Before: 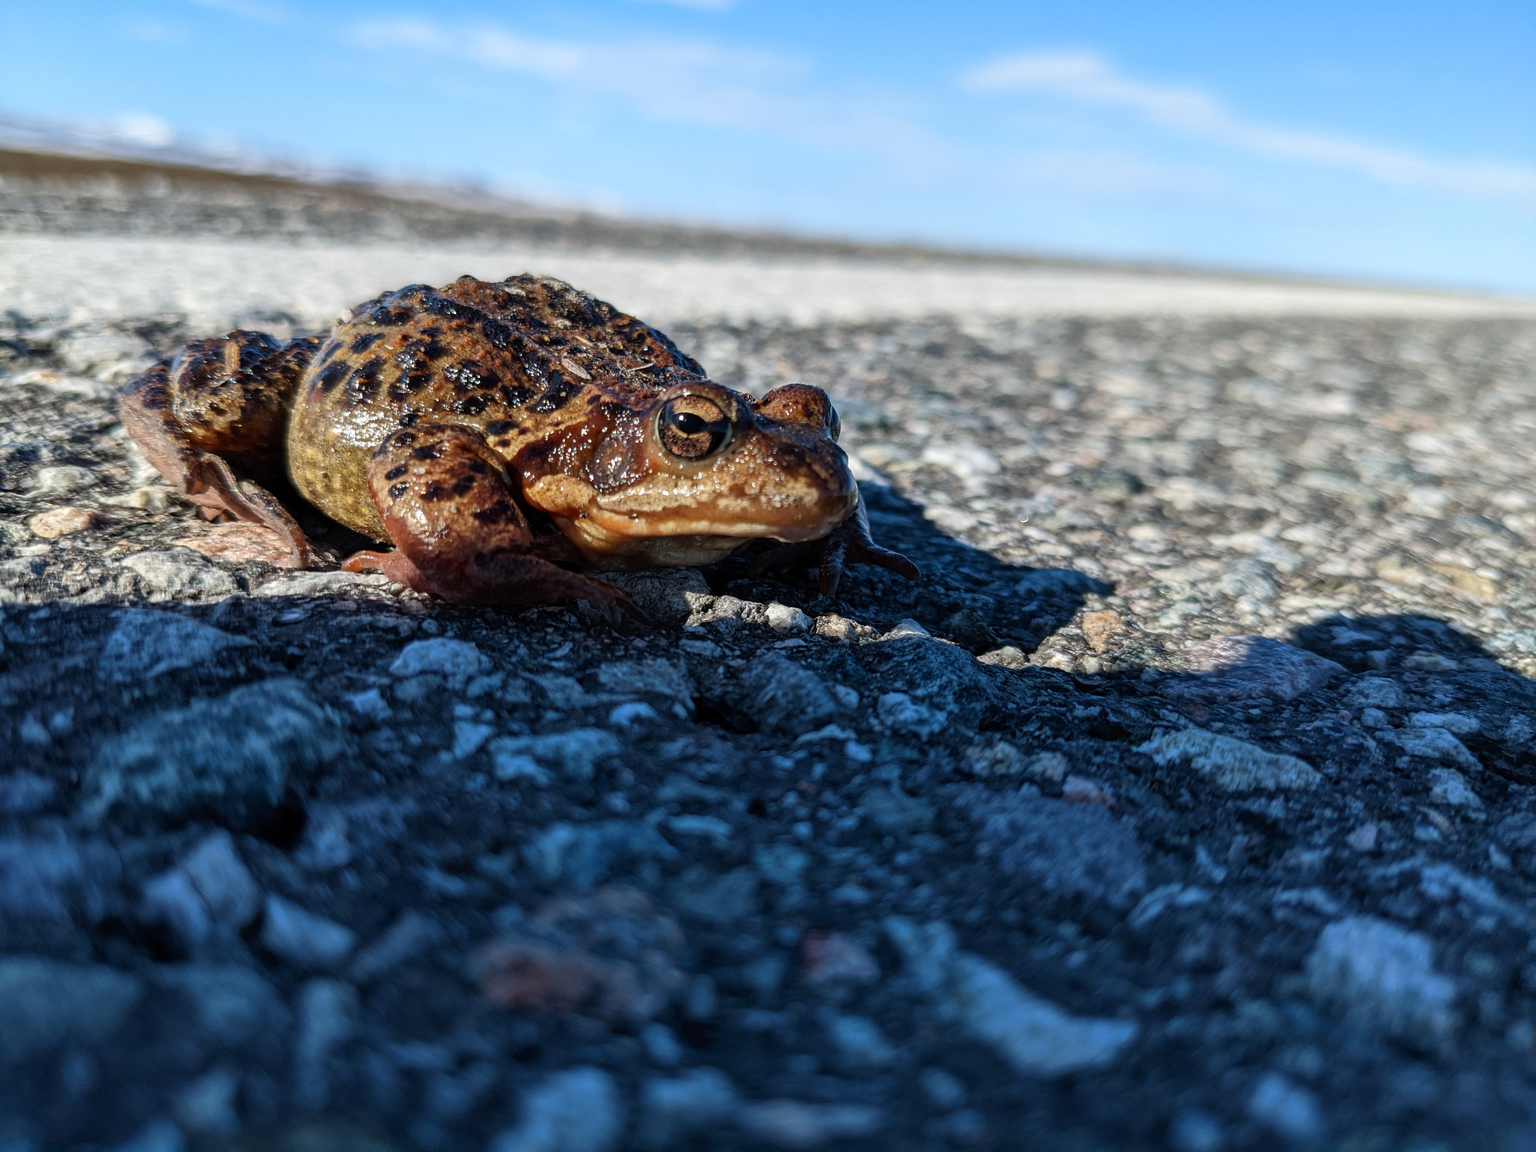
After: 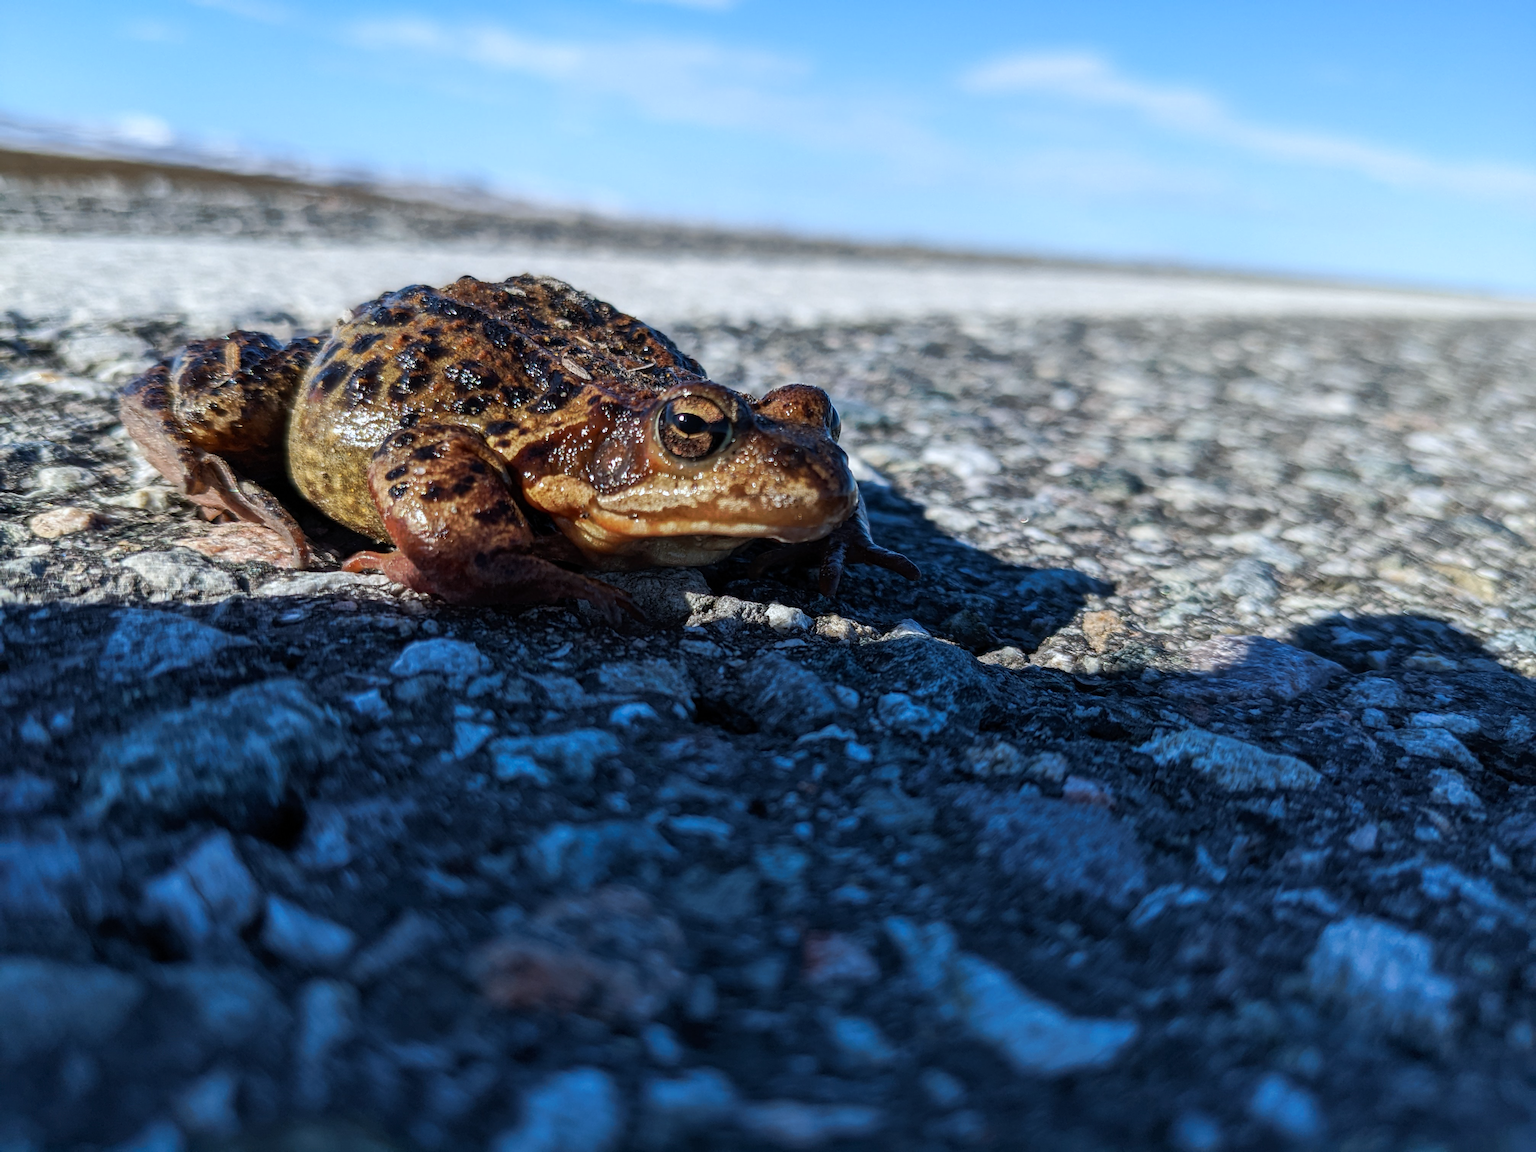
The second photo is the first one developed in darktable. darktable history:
white balance: red 0.967, blue 1.049
tone curve: curves: ch0 [(0, 0) (0.003, 0.003) (0.011, 0.01) (0.025, 0.023) (0.044, 0.042) (0.069, 0.065) (0.1, 0.094) (0.136, 0.128) (0.177, 0.167) (0.224, 0.211) (0.277, 0.261) (0.335, 0.315) (0.399, 0.375) (0.468, 0.441) (0.543, 0.543) (0.623, 0.623) (0.709, 0.709) (0.801, 0.801) (0.898, 0.898) (1, 1)], preserve colors none
